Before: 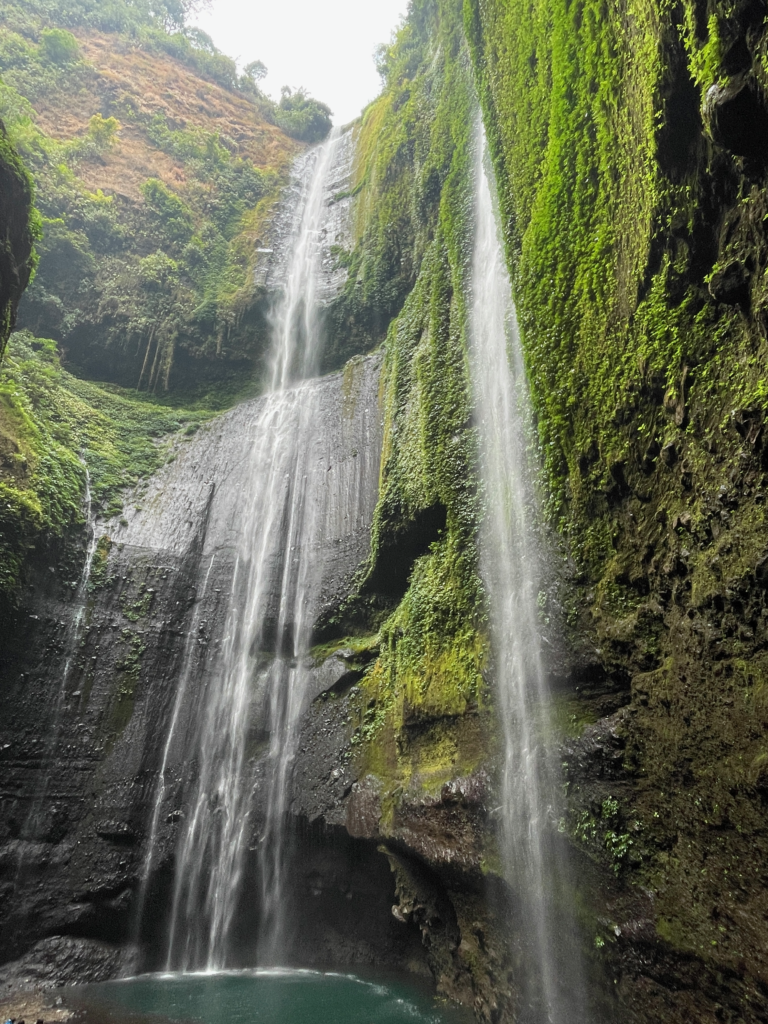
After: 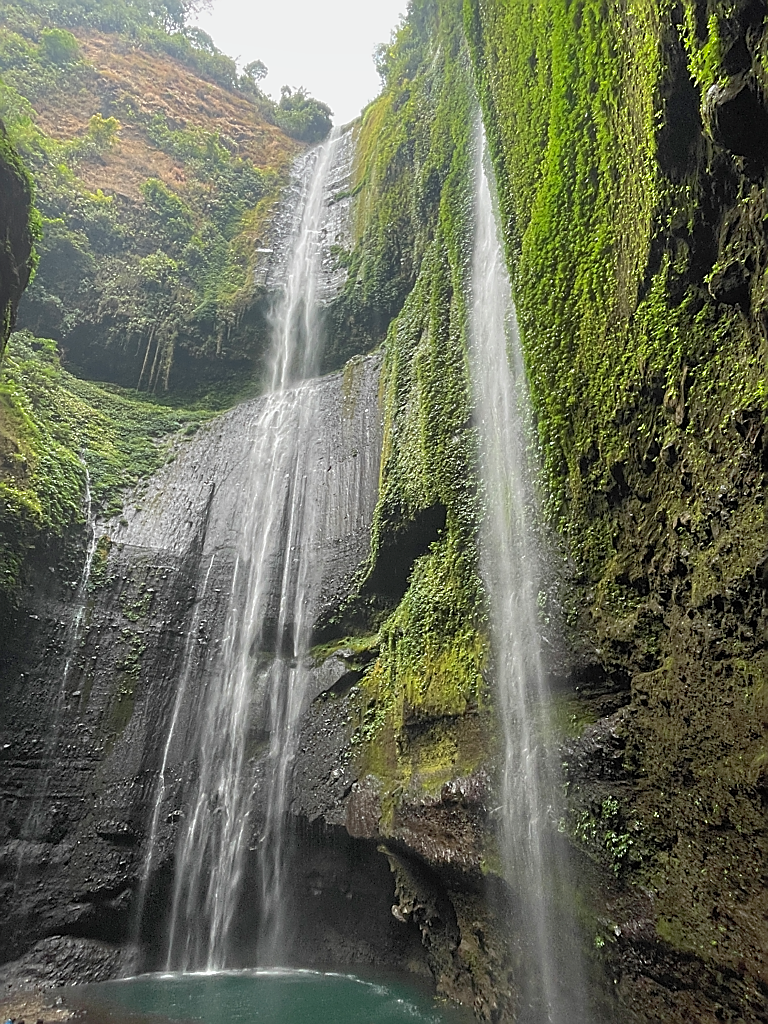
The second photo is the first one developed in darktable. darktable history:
sharpen: radius 1.4, amount 1.25, threshold 0.7
shadows and highlights: on, module defaults
